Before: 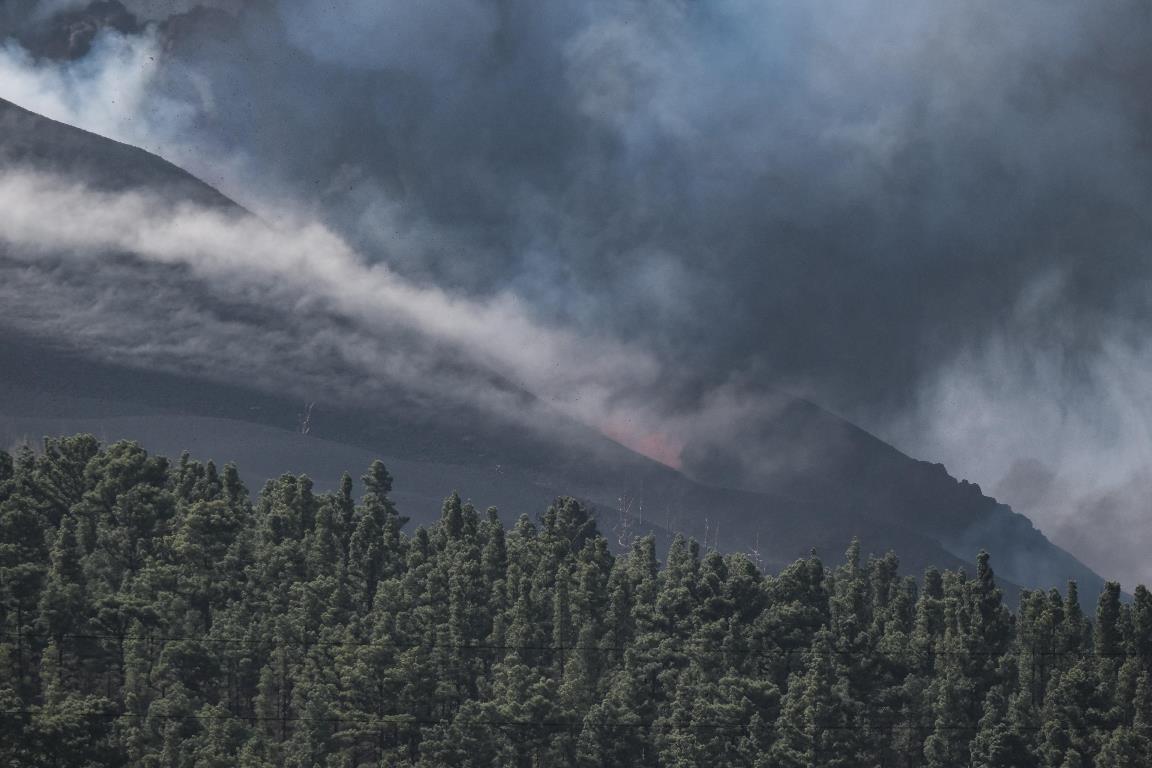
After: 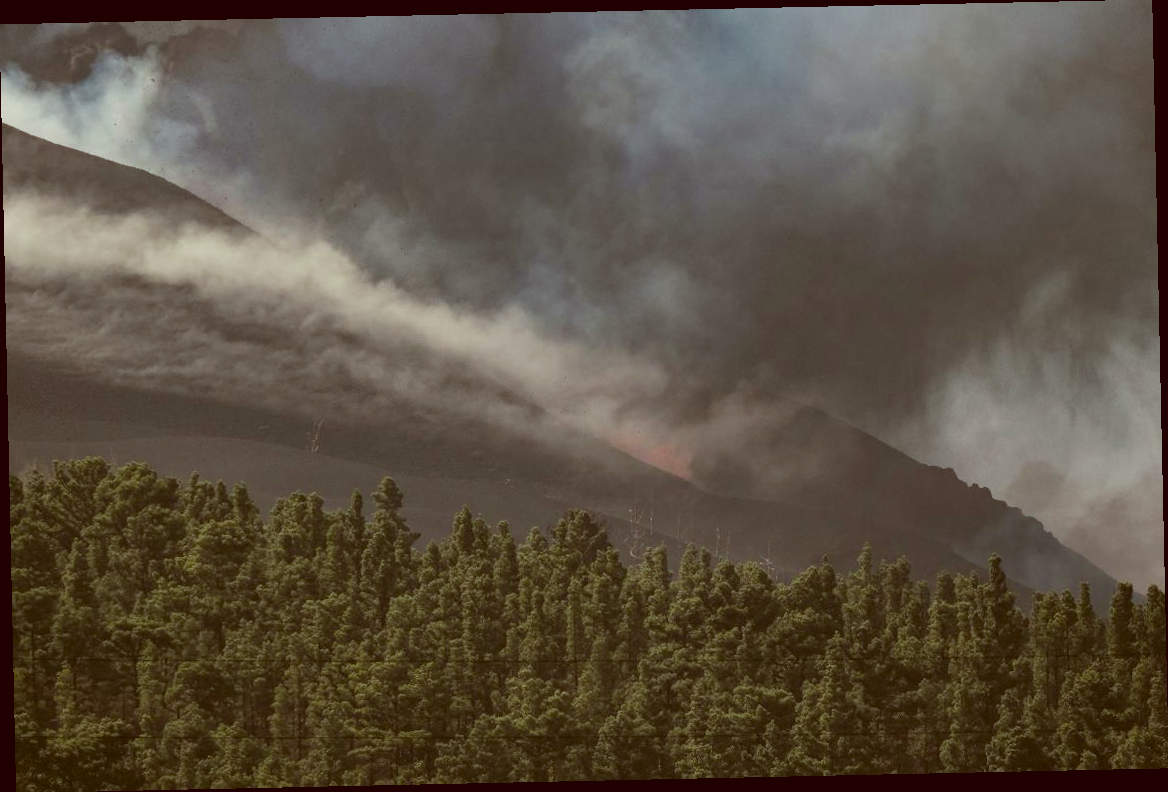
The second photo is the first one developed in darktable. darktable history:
color balance rgb: linear chroma grading › shadows -8%, linear chroma grading › global chroma 10%, perceptual saturation grading › global saturation 2%, perceptual saturation grading › highlights -2%, perceptual saturation grading › mid-tones 4%, perceptual saturation grading › shadows 8%, perceptual brilliance grading › global brilliance 2%, perceptual brilliance grading › highlights -4%, global vibrance 16%, saturation formula JzAzBz (2021)
rotate and perspective: rotation -1.24°, automatic cropping off
color correction: highlights a* -5.94, highlights b* 9.48, shadows a* 10.12, shadows b* 23.94
